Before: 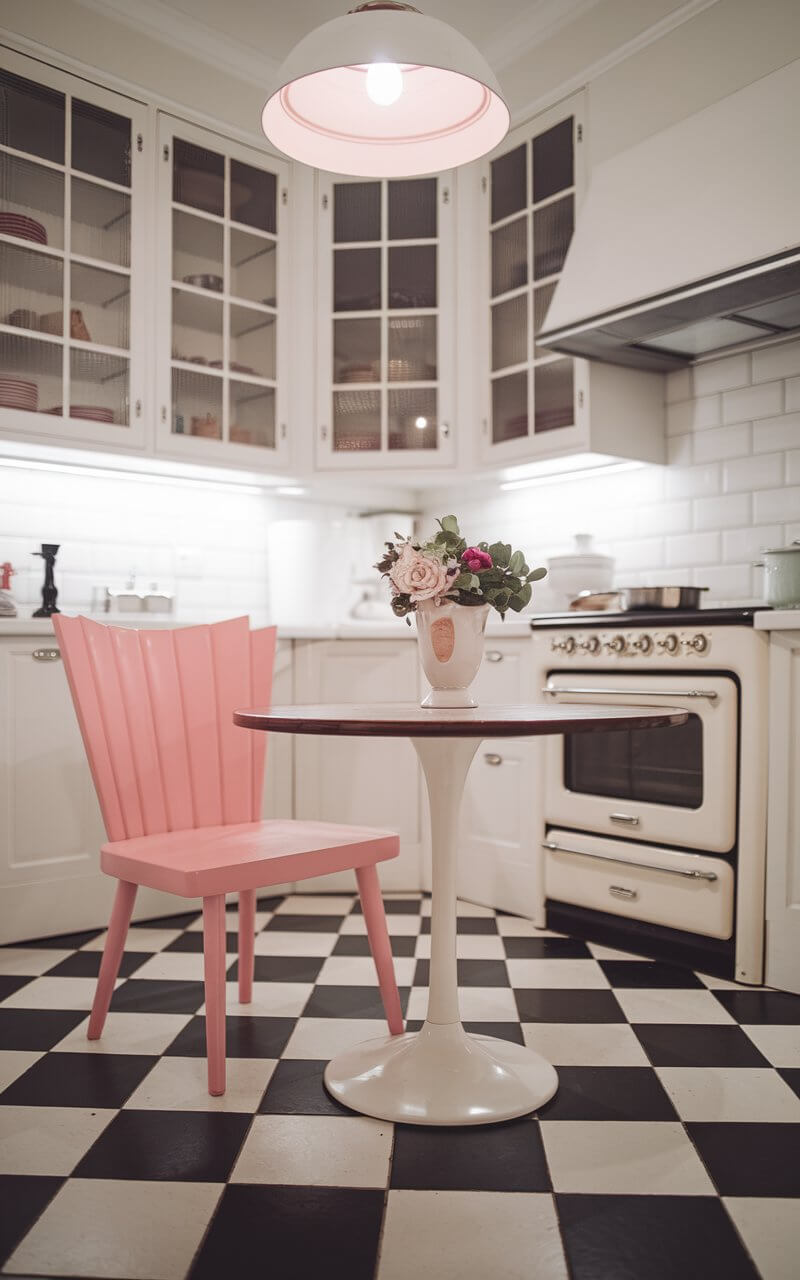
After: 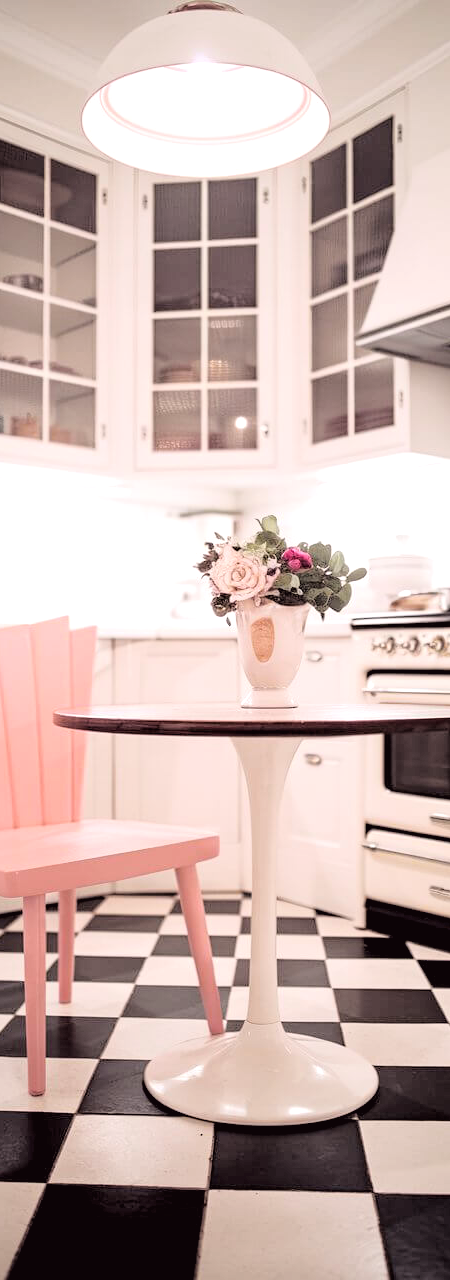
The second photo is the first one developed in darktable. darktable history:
exposure: exposure 0.6 EV, compensate highlight preservation false
tone curve: curves: ch0 [(0.003, 0.015) (0.104, 0.07) (0.236, 0.218) (0.401, 0.443) (0.495, 0.55) (0.65, 0.68) (0.832, 0.858) (1, 0.977)]; ch1 [(0, 0) (0.161, 0.092) (0.35, 0.33) (0.379, 0.401) (0.45, 0.466) (0.489, 0.499) (0.55, 0.56) (0.621, 0.615) (0.718, 0.734) (1, 1)]; ch2 [(0, 0) (0.369, 0.427) (0.44, 0.434) (0.502, 0.501) (0.557, 0.55) (0.586, 0.59) (1, 1)], color space Lab, independent channels, preserve colors none
crop and rotate: left 22.516%, right 21.234%
rgb levels: levels [[0.029, 0.461, 0.922], [0, 0.5, 1], [0, 0.5, 1]]
